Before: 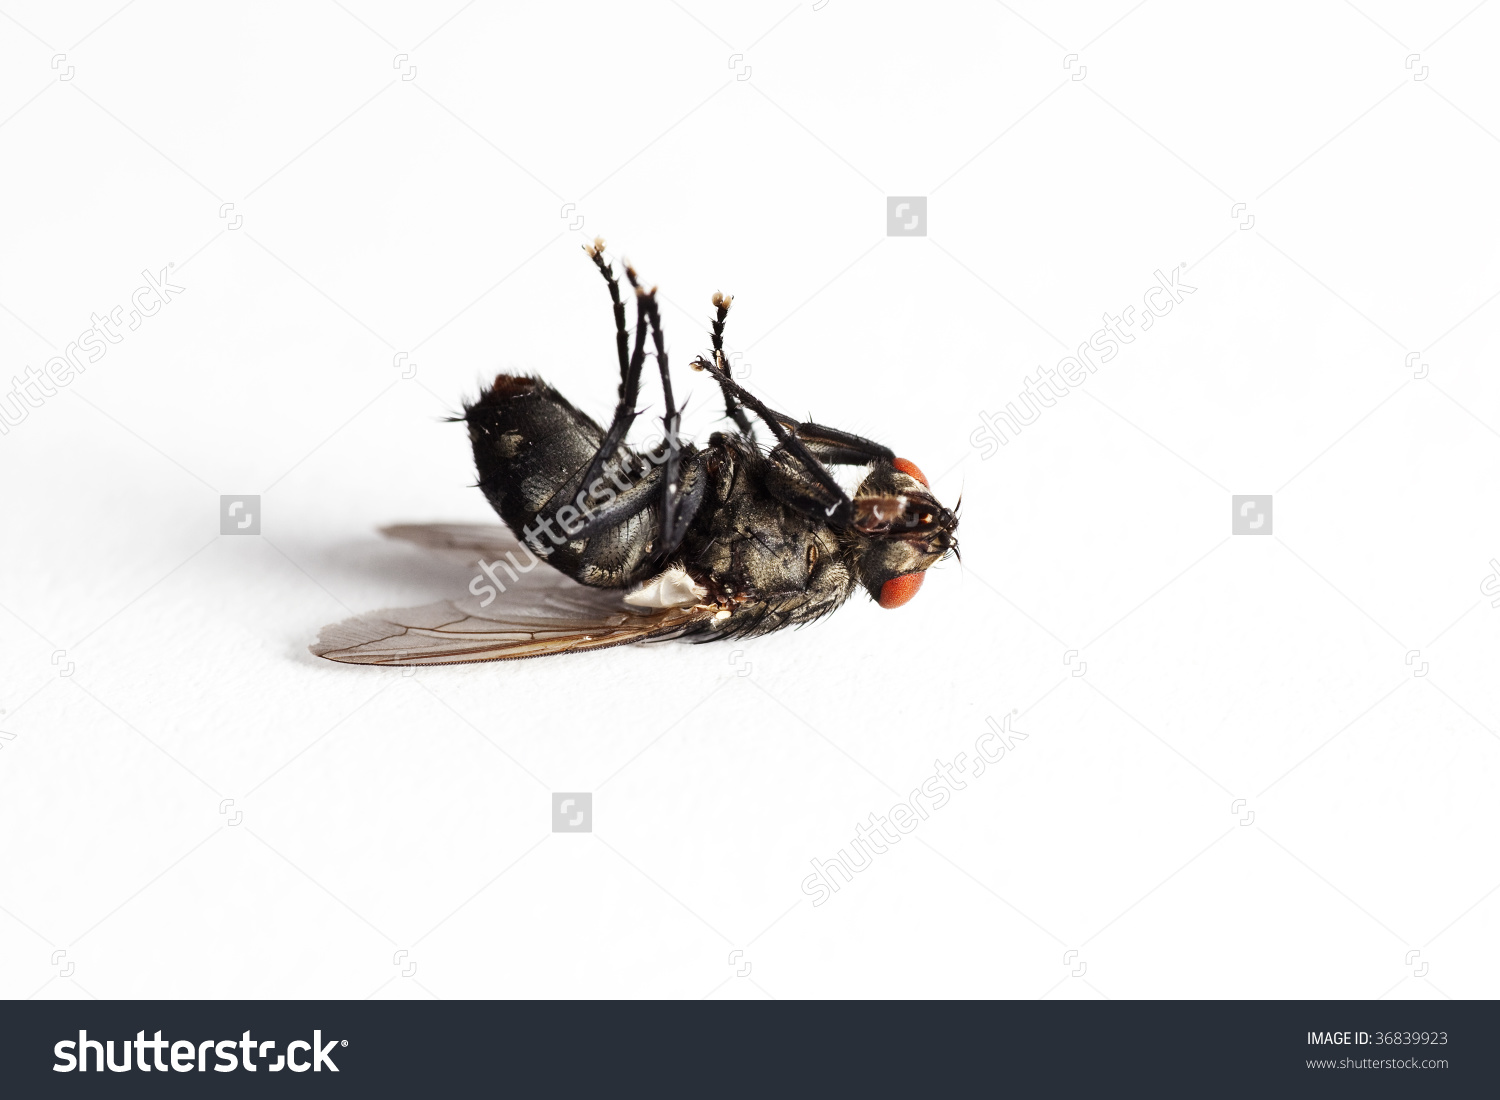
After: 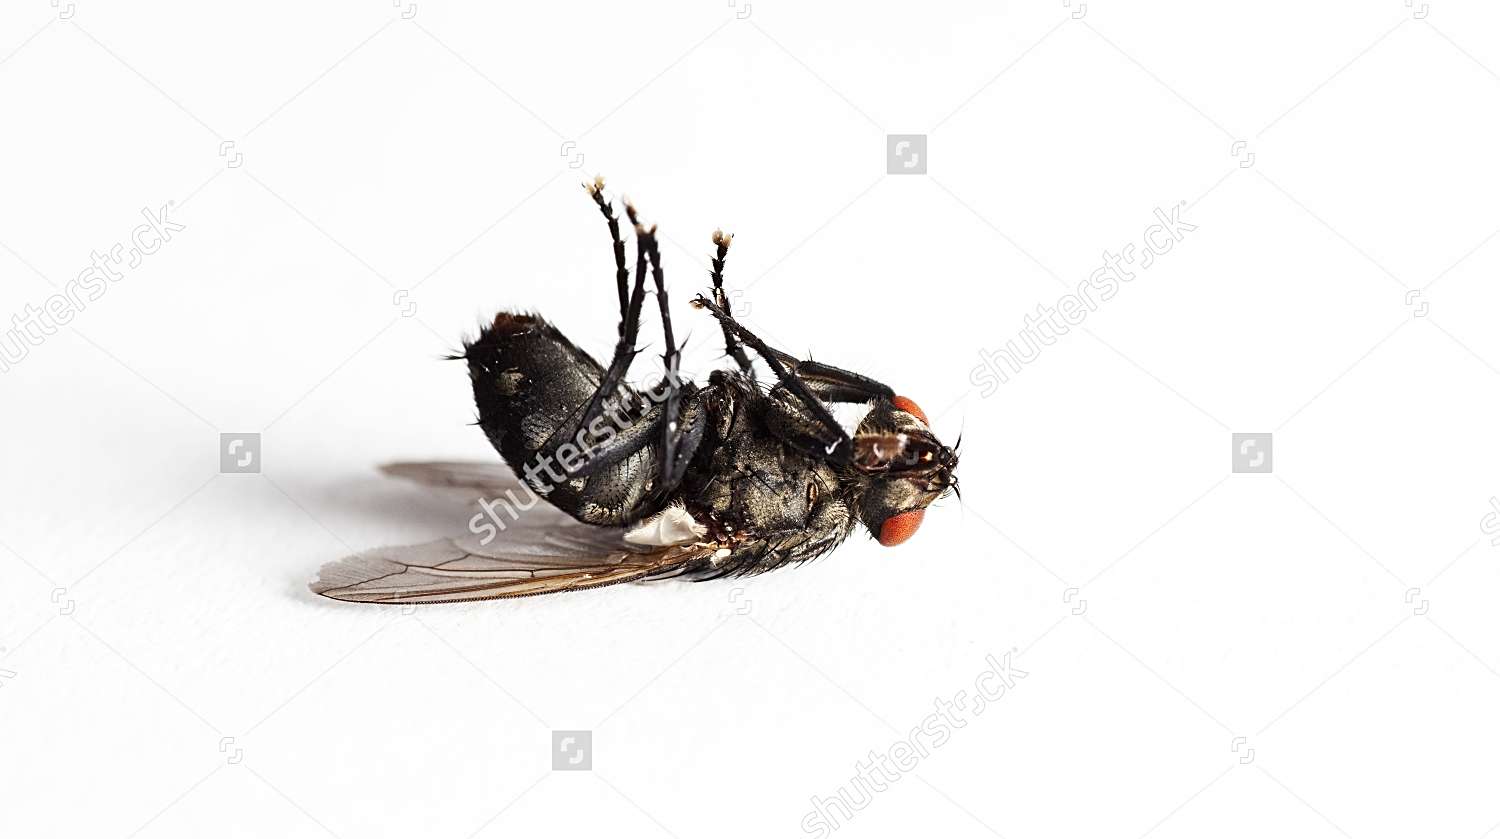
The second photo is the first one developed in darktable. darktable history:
crop: top 5.681%, bottom 18.043%
sharpen: on, module defaults
